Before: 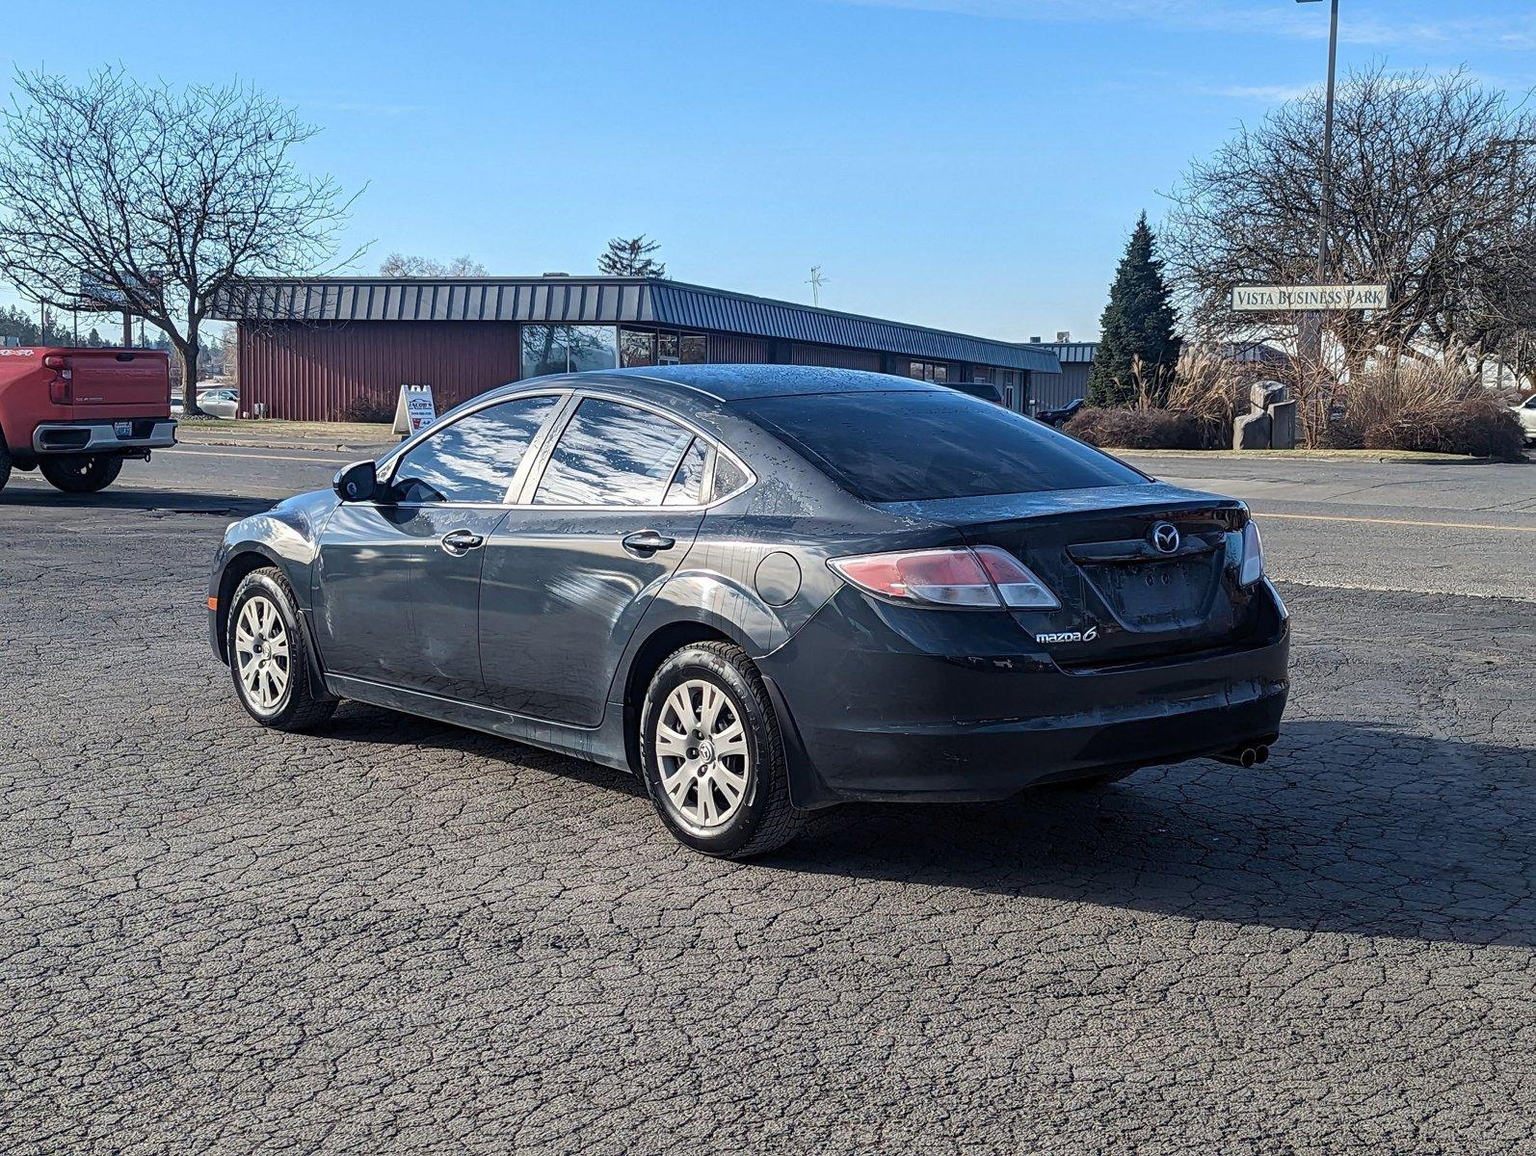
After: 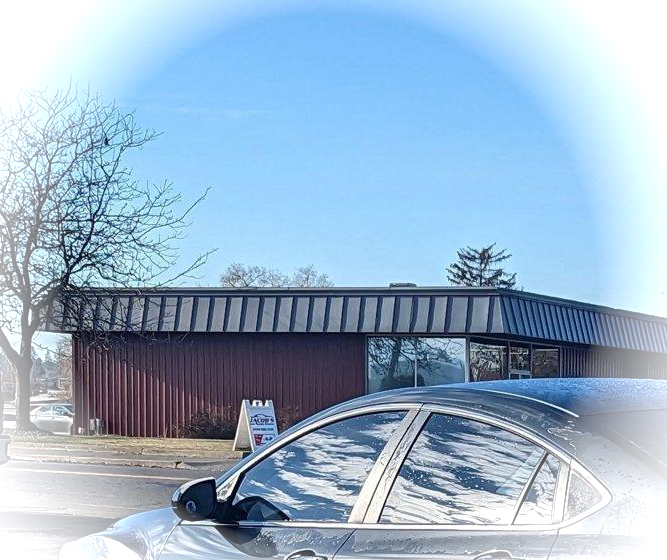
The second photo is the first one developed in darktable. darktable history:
crop and rotate: left 10.936%, top 0.045%, right 47.217%, bottom 53.286%
vignetting: fall-off radius 45.85%, brightness 0.99, saturation -0.494, center (-0.013, 0)
